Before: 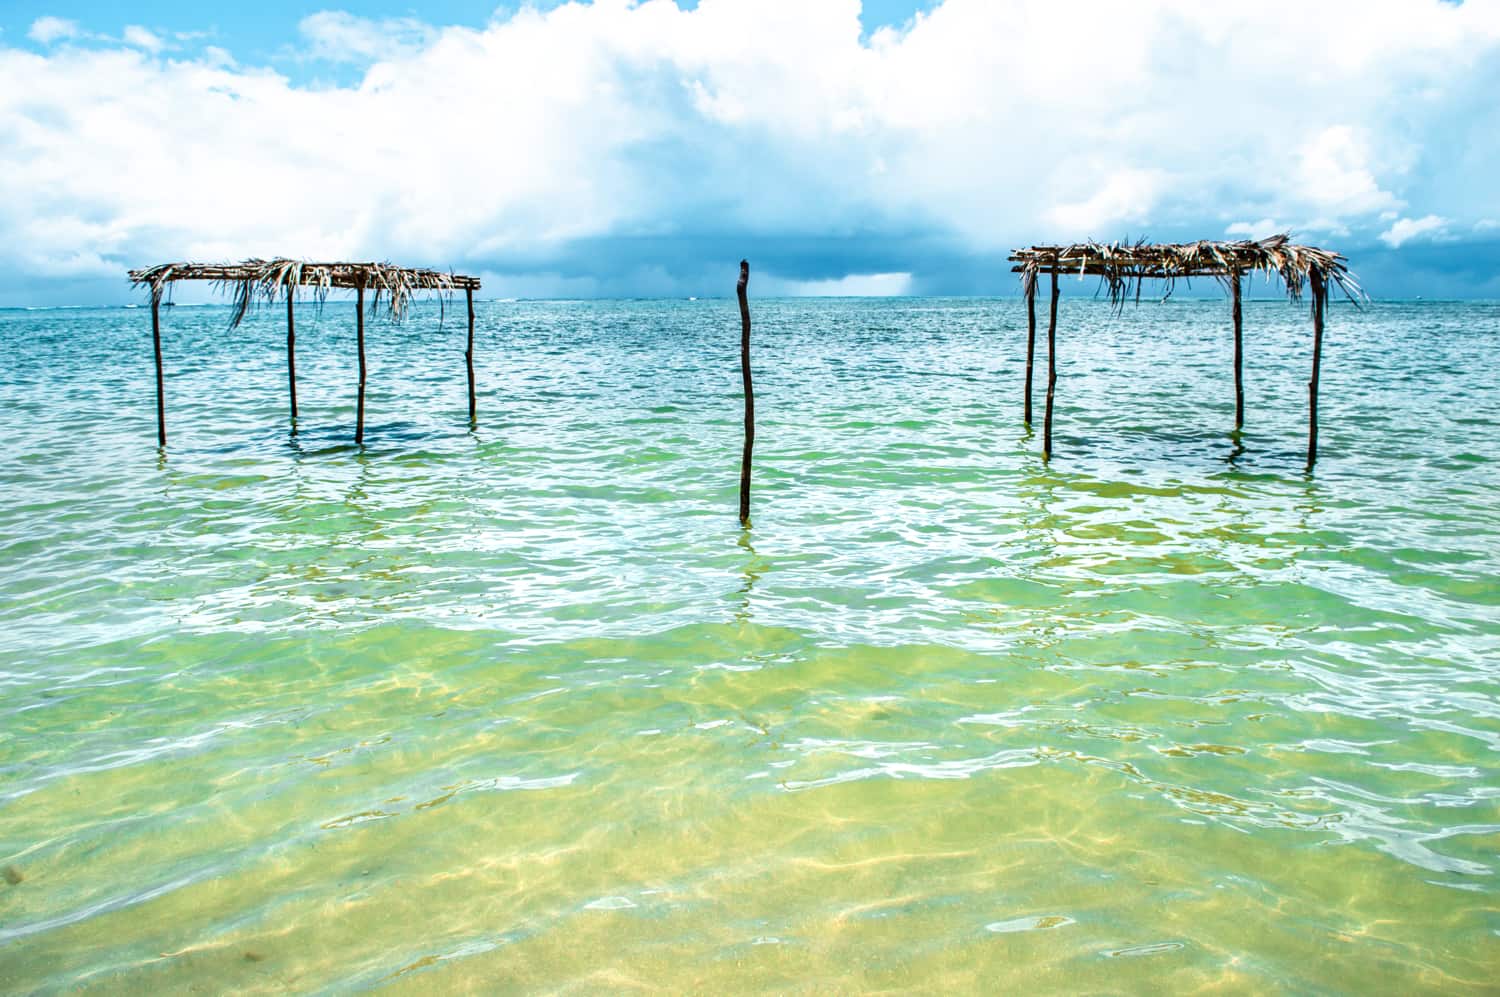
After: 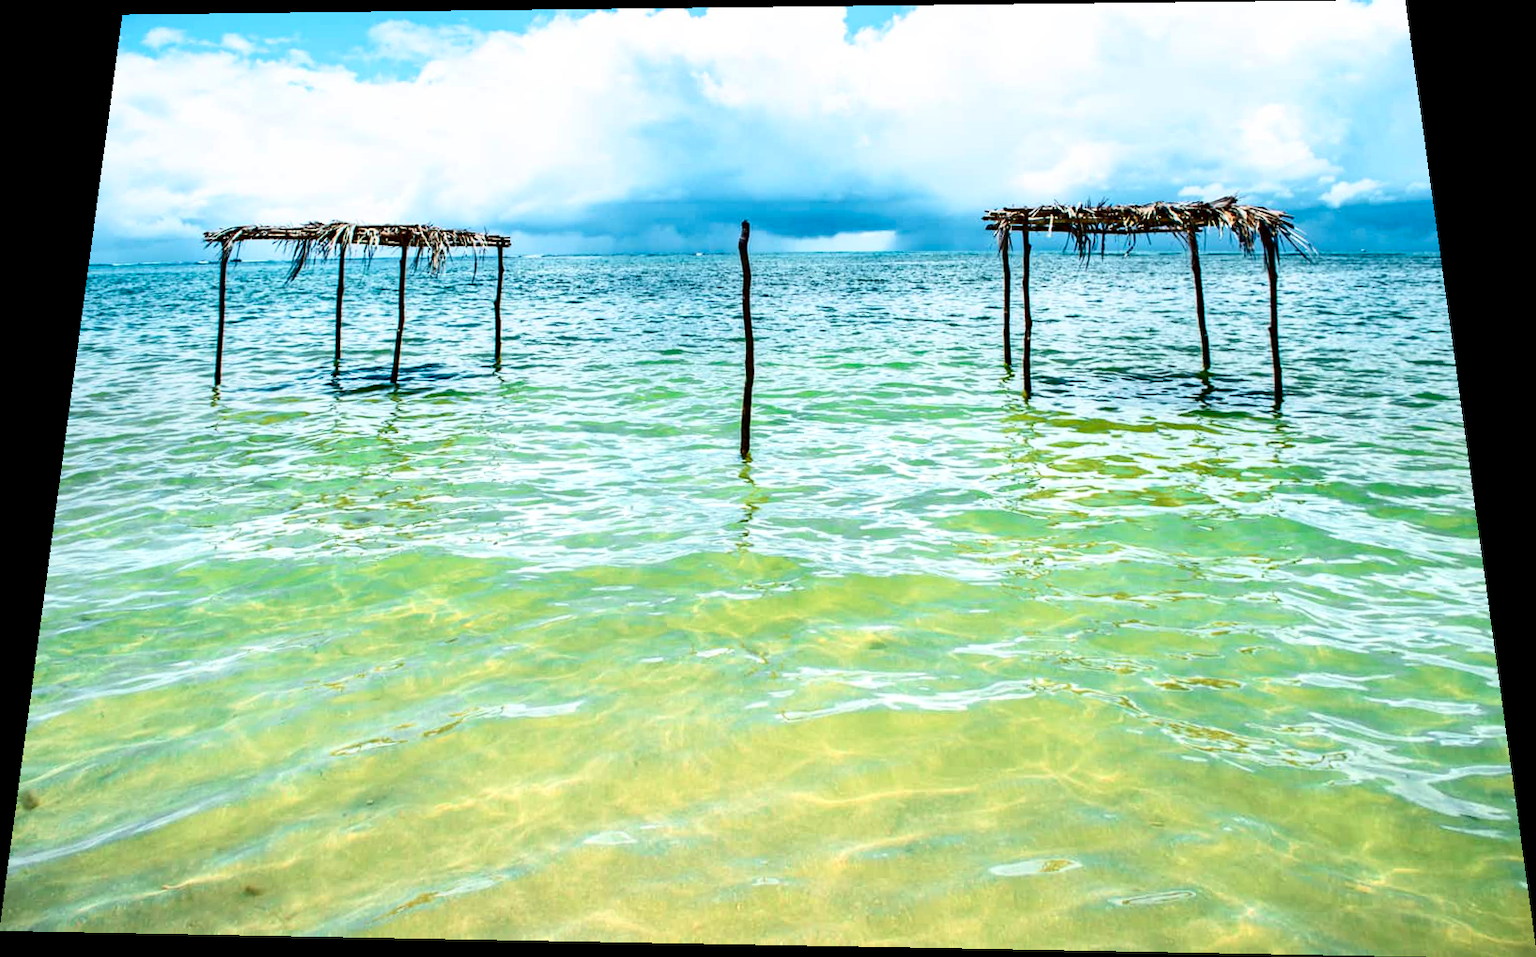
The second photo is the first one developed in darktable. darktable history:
contrast brightness saturation: contrast 0.21, brightness -0.11, saturation 0.21
rotate and perspective: rotation 0.128°, lens shift (vertical) -0.181, lens shift (horizontal) -0.044, shear 0.001, automatic cropping off
